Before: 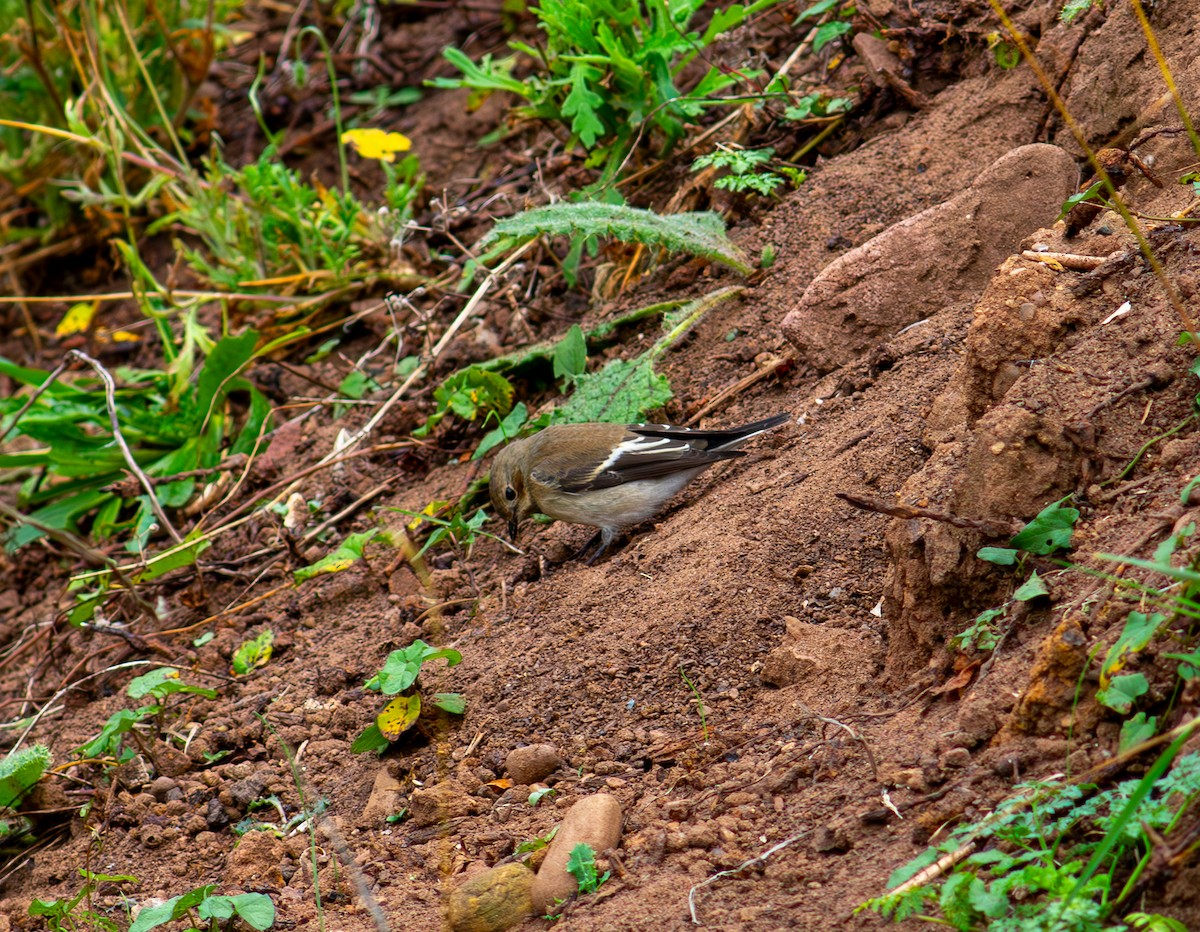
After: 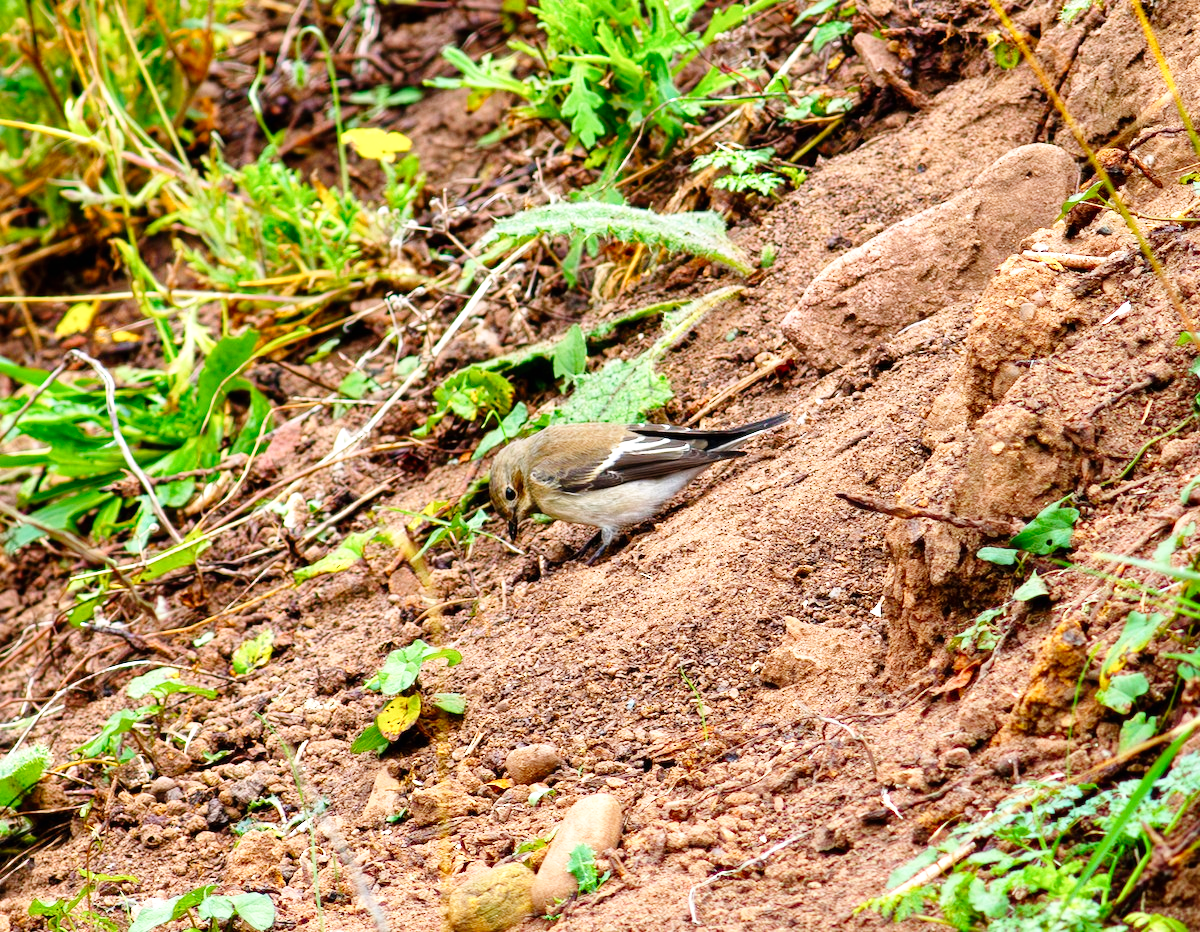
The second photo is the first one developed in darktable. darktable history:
base curve: curves: ch0 [(0, 0) (0.008, 0.007) (0.022, 0.029) (0.048, 0.089) (0.092, 0.197) (0.191, 0.399) (0.275, 0.534) (0.357, 0.65) (0.477, 0.78) (0.542, 0.833) (0.799, 0.973) (1, 1)], preserve colors none
exposure: black level correction 0, exposure 0.498 EV, compensate highlight preservation false
